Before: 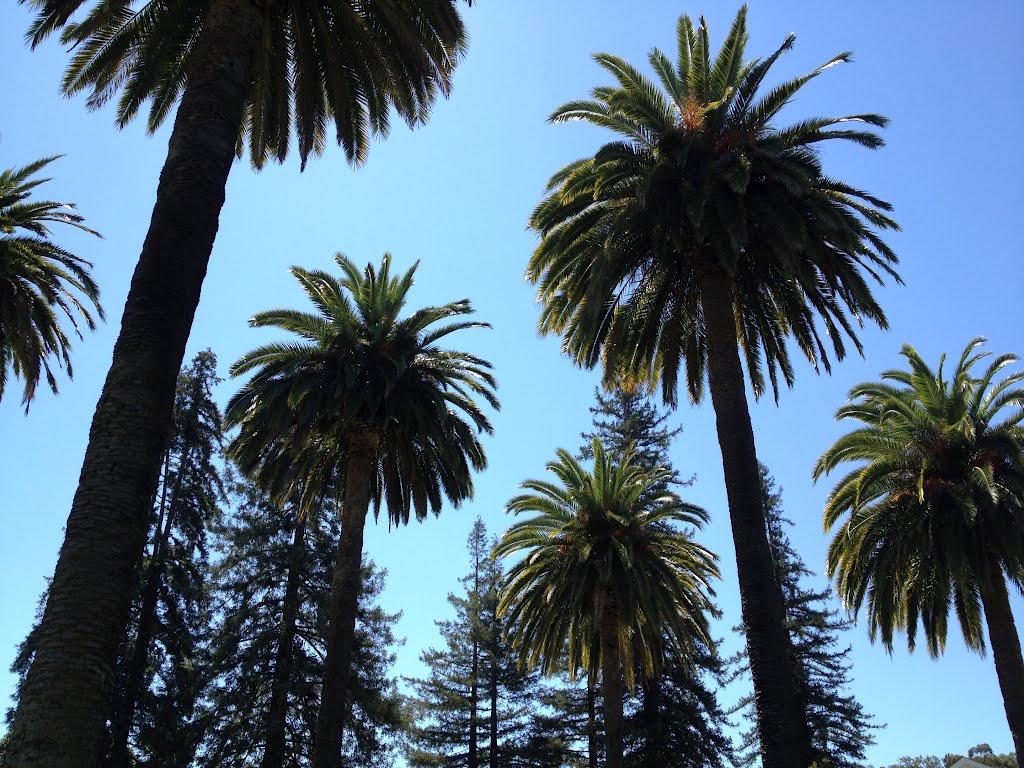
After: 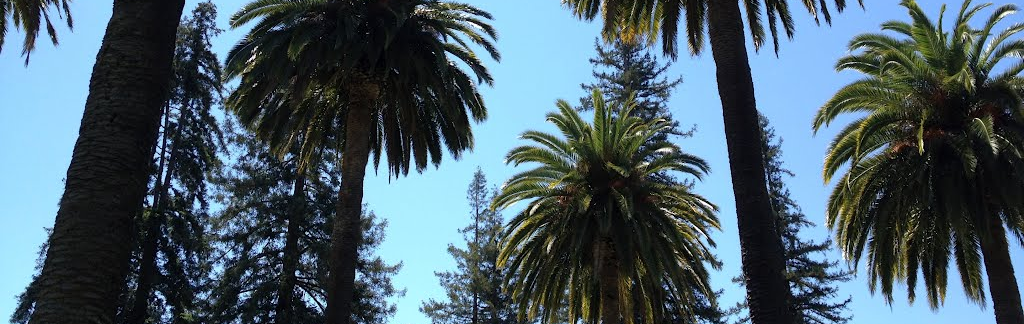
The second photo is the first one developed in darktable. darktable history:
crop: top 45.498%, bottom 12.25%
